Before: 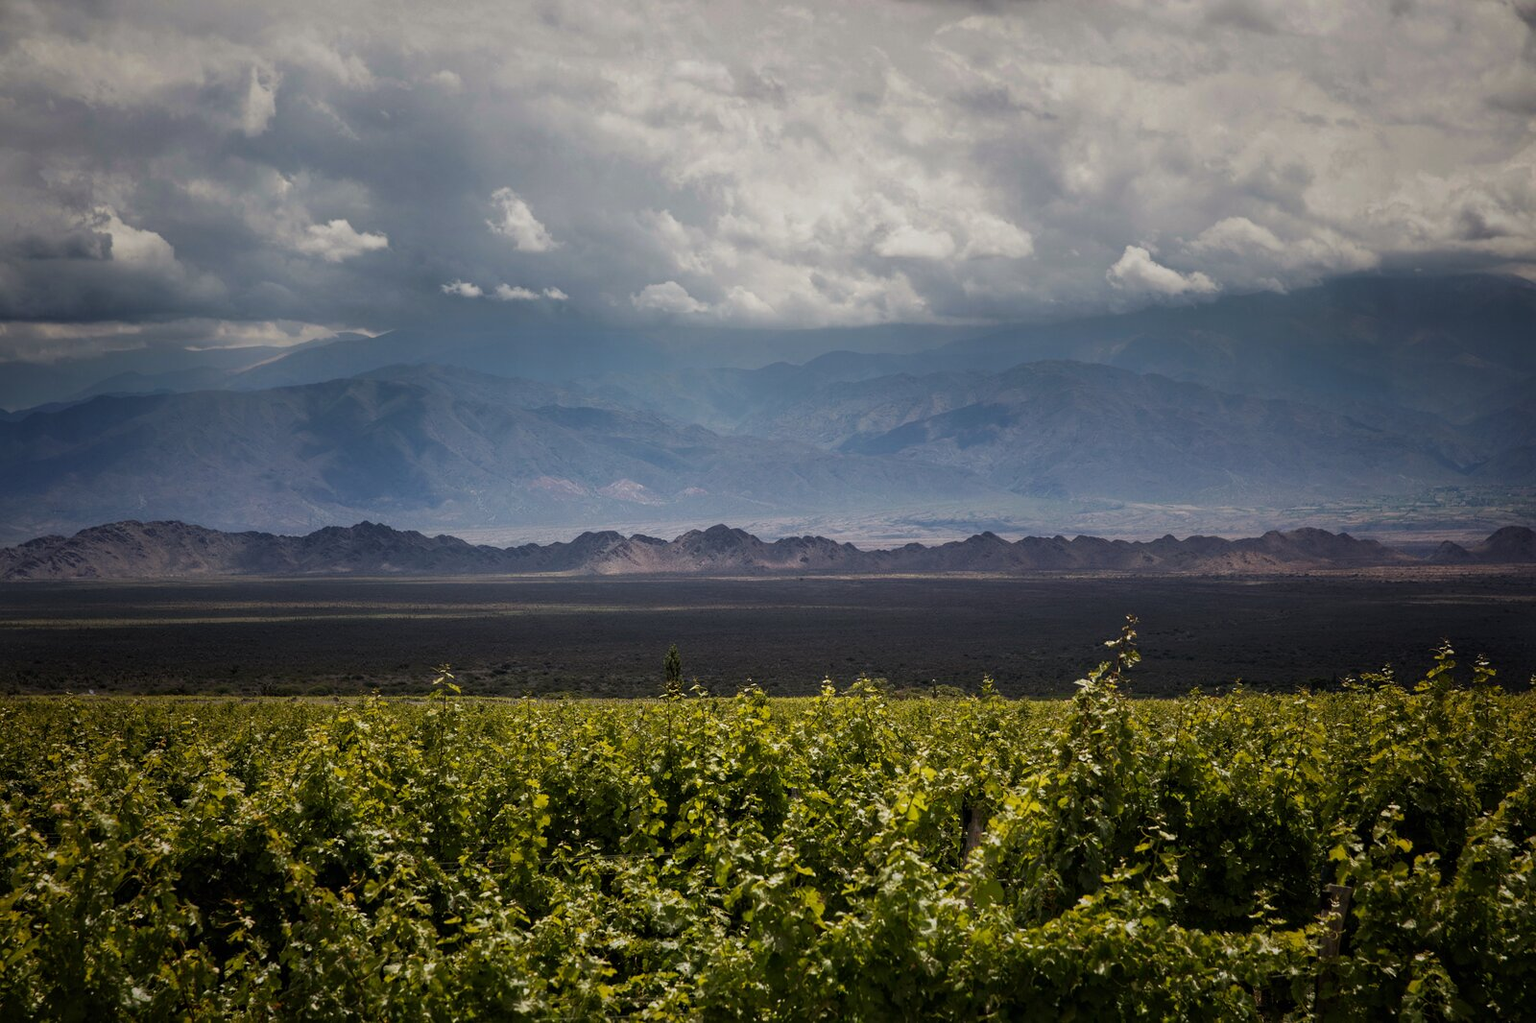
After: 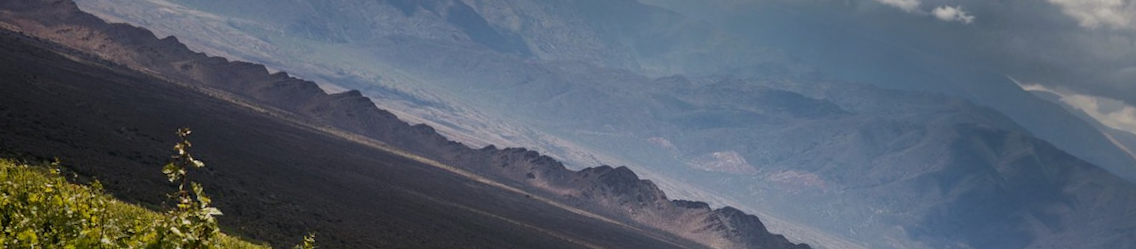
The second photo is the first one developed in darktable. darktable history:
crop and rotate: angle 16.12°, top 30.835%, bottom 35.653%
rotate and perspective: rotation -1.32°, lens shift (horizontal) -0.031, crop left 0.015, crop right 0.985, crop top 0.047, crop bottom 0.982
base curve: preserve colors none
